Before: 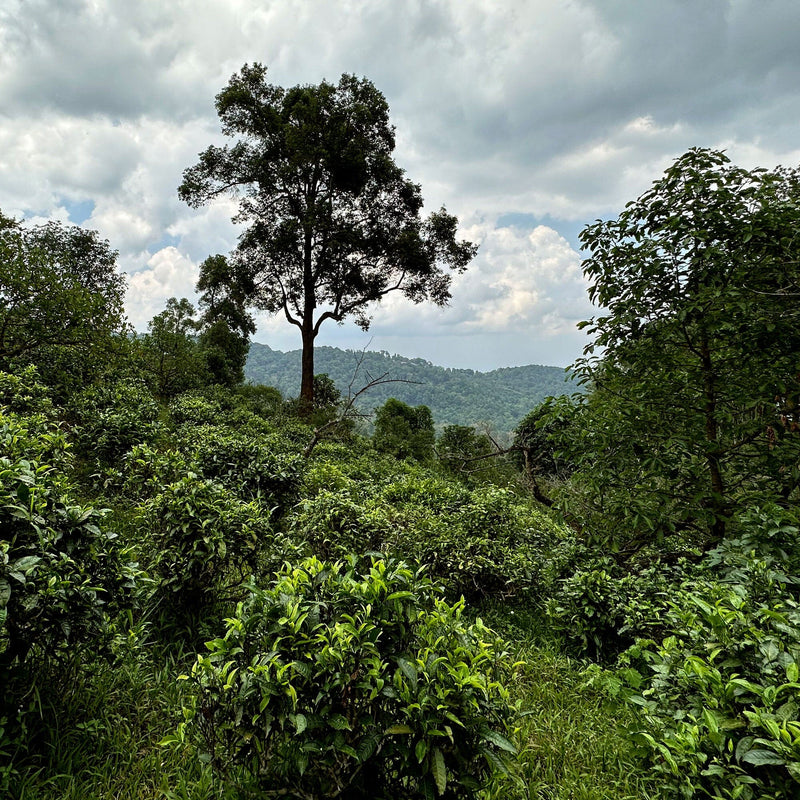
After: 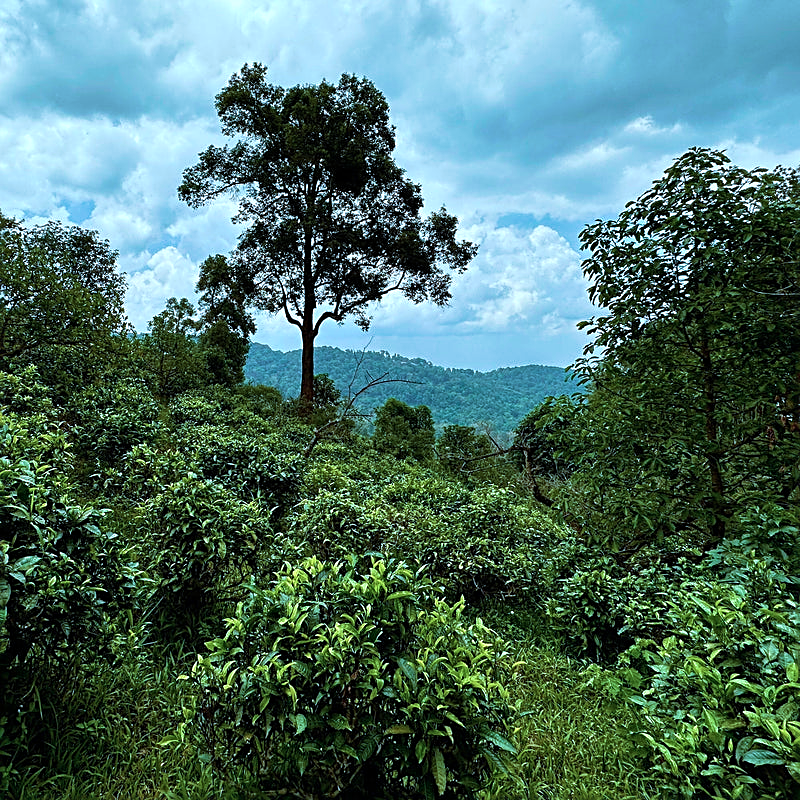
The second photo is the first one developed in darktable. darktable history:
velvia: strength 44.76%
color correction: highlights a* -10.57, highlights b* -19.82
sharpen: on, module defaults
